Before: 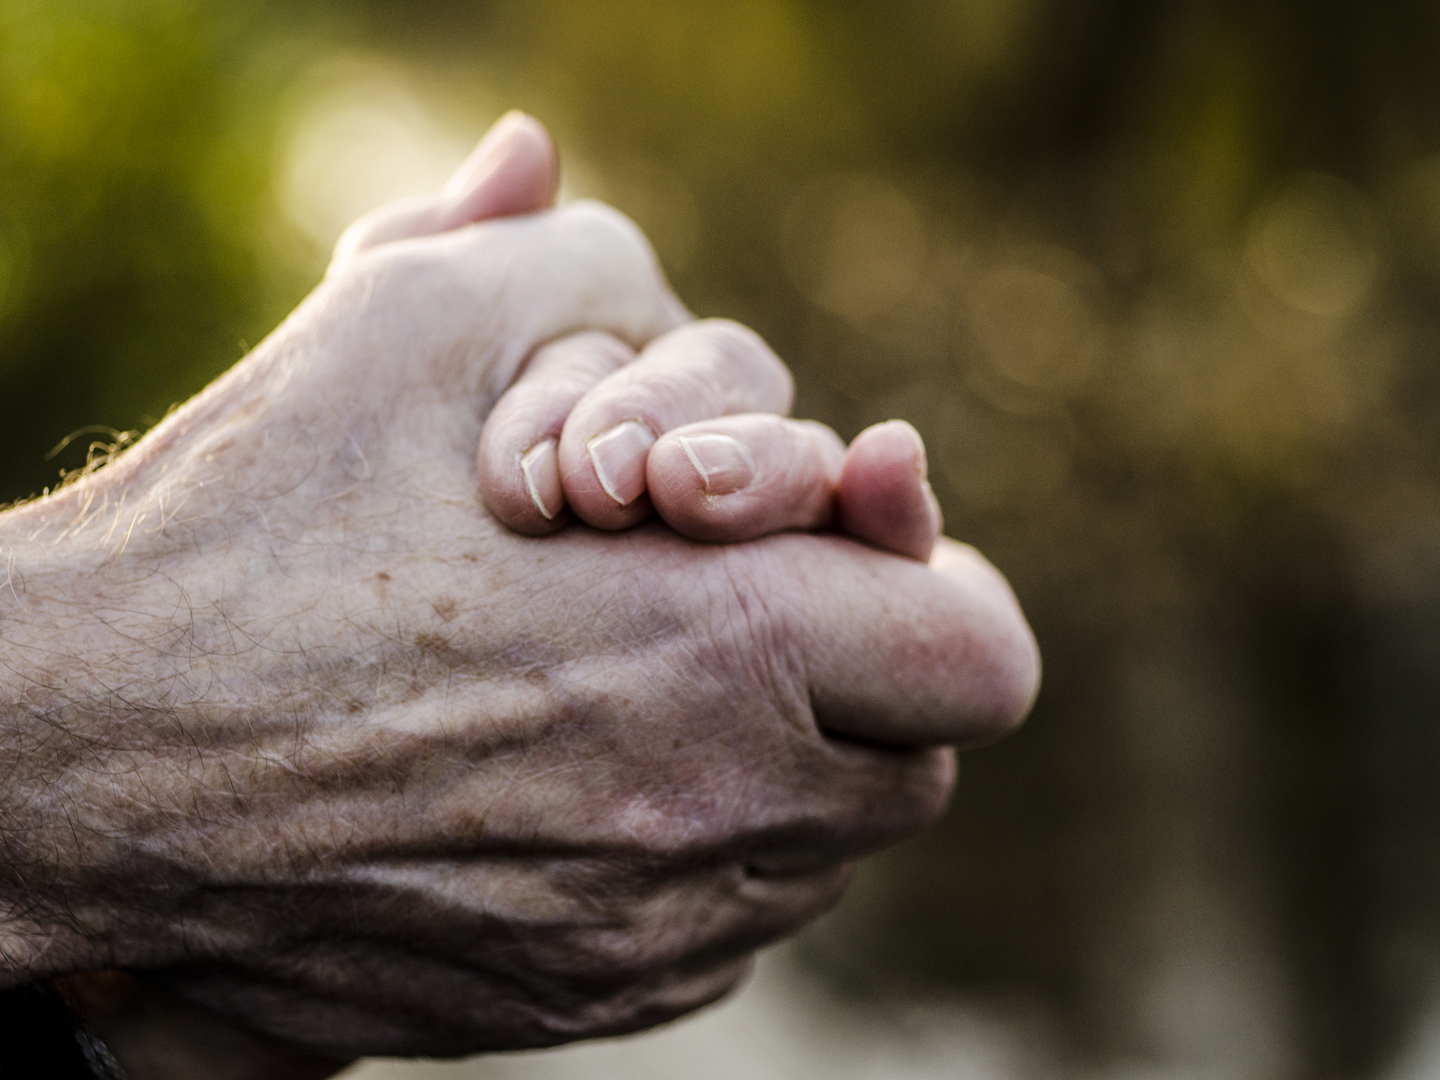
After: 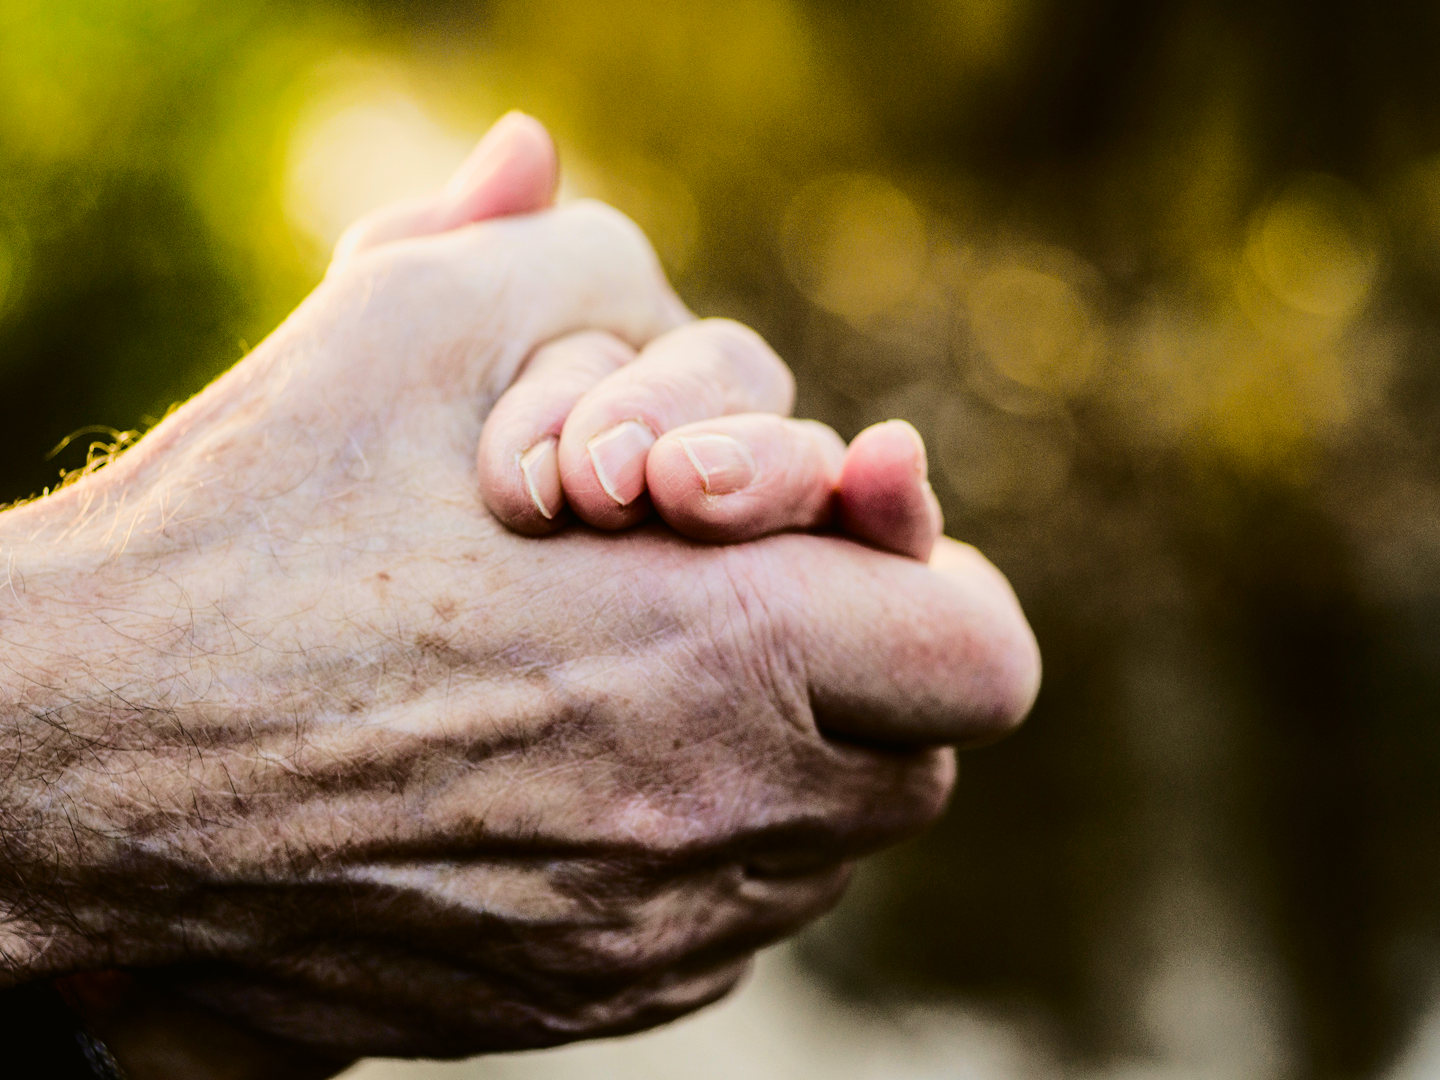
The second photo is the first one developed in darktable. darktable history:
tone curve: curves: ch0 [(0, 0.011) (0.104, 0.085) (0.236, 0.234) (0.398, 0.507) (0.498, 0.621) (0.65, 0.757) (0.835, 0.883) (1, 0.961)]; ch1 [(0, 0) (0.353, 0.344) (0.43, 0.401) (0.479, 0.476) (0.502, 0.502) (0.54, 0.542) (0.602, 0.613) (0.638, 0.668) (0.693, 0.727) (1, 1)]; ch2 [(0, 0) (0.34, 0.314) (0.434, 0.43) (0.5, 0.506) (0.521, 0.54) (0.54, 0.56) (0.595, 0.613) (0.644, 0.729) (1, 1)], color space Lab, independent channels, preserve colors none
